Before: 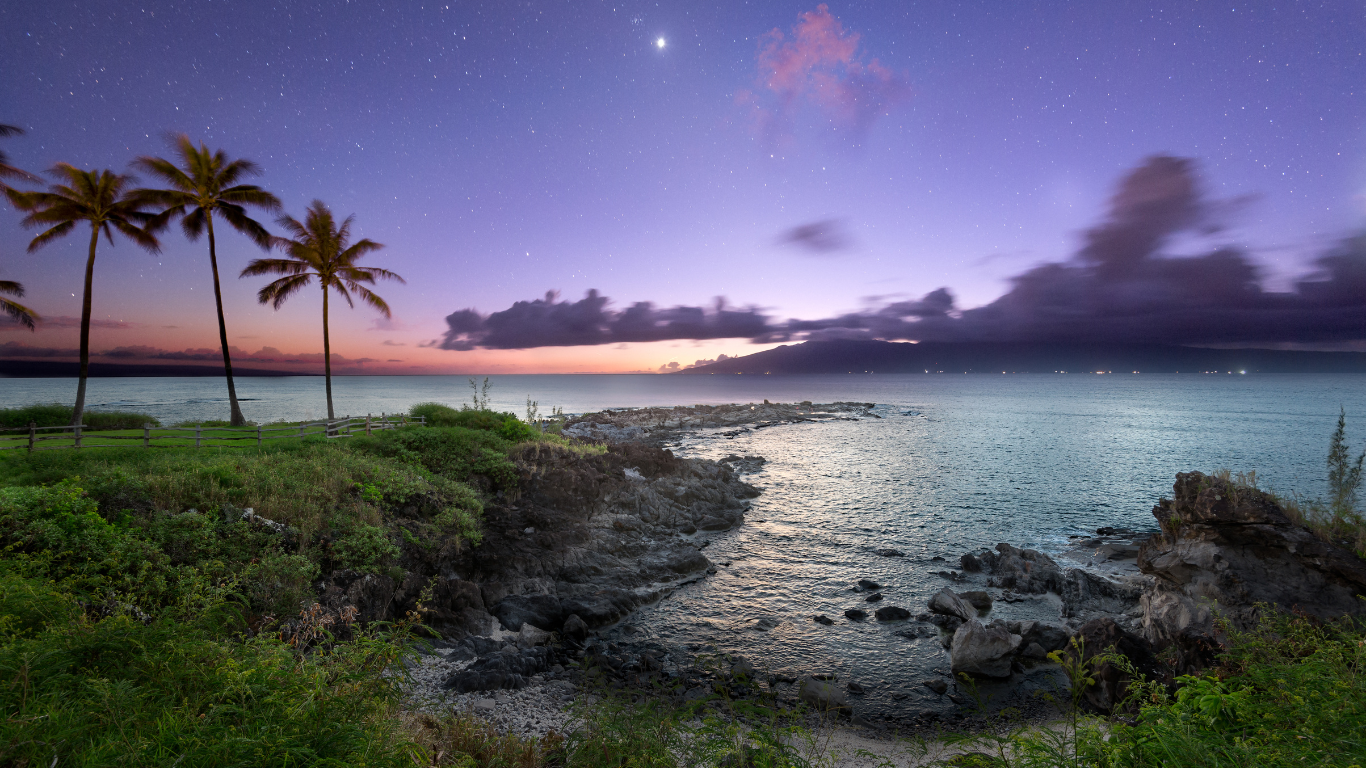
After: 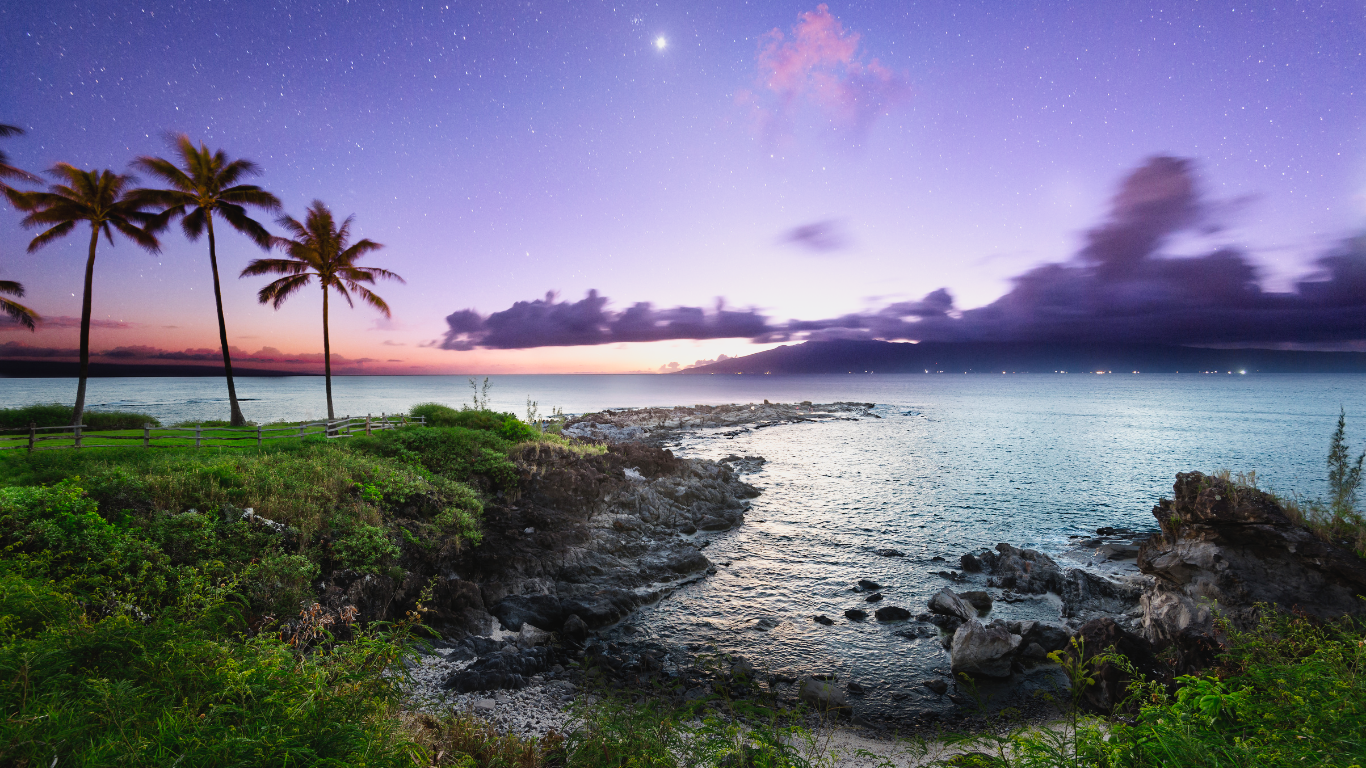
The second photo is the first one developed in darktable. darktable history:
tone equalizer: -7 EV 0.166 EV, -6 EV 0.142 EV, -5 EV 0.116 EV, -4 EV 0.062 EV, -2 EV -0.017 EV, -1 EV -0.025 EV, +0 EV -0.044 EV
tone curve: curves: ch0 [(0, 0.029) (0.087, 0.084) (0.227, 0.239) (0.46, 0.576) (0.657, 0.796) (0.861, 0.932) (0.997, 0.951)]; ch1 [(0, 0) (0.353, 0.344) (0.45, 0.46) (0.502, 0.494) (0.534, 0.523) (0.573, 0.576) (0.602, 0.631) (0.647, 0.669) (1, 1)]; ch2 [(0, 0) (0.333, 0.346) (0.385, 0.395) (0.44, 0.466) (0.5, 0.493) (0.521, 0.56) (0.553, 0.579) (0.573, 0.599) (0.667, 0.777) (1, 1)], preserve colors none
